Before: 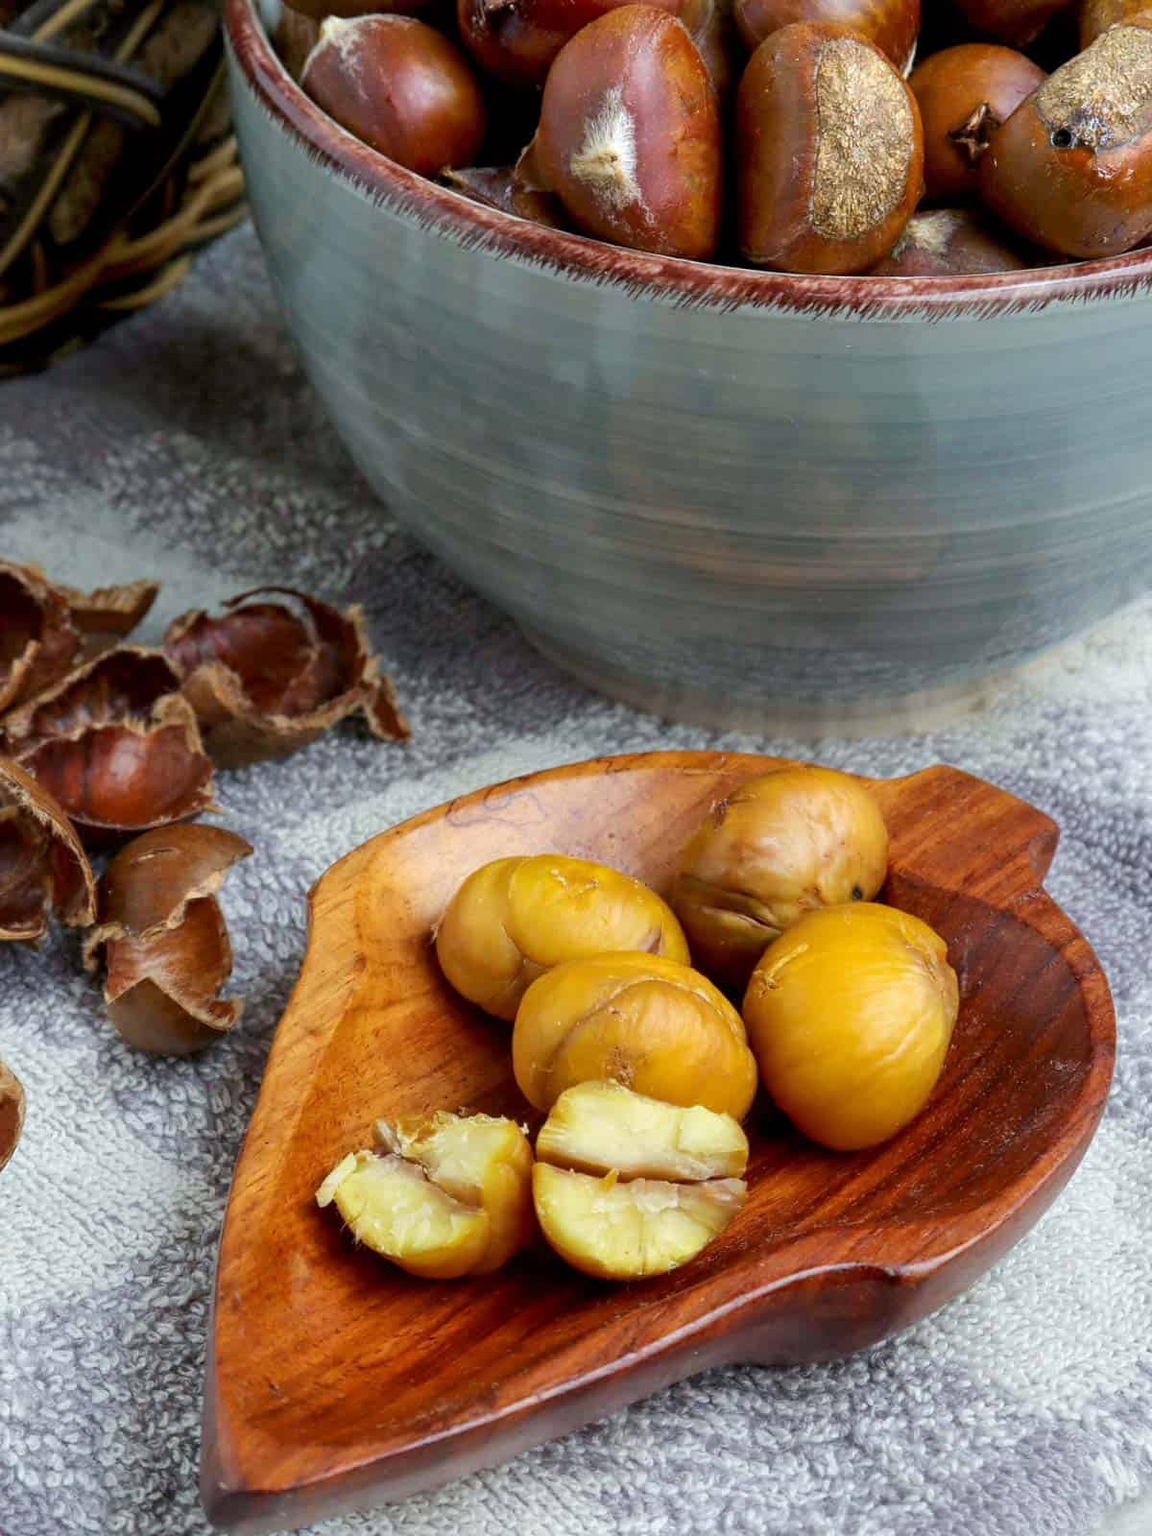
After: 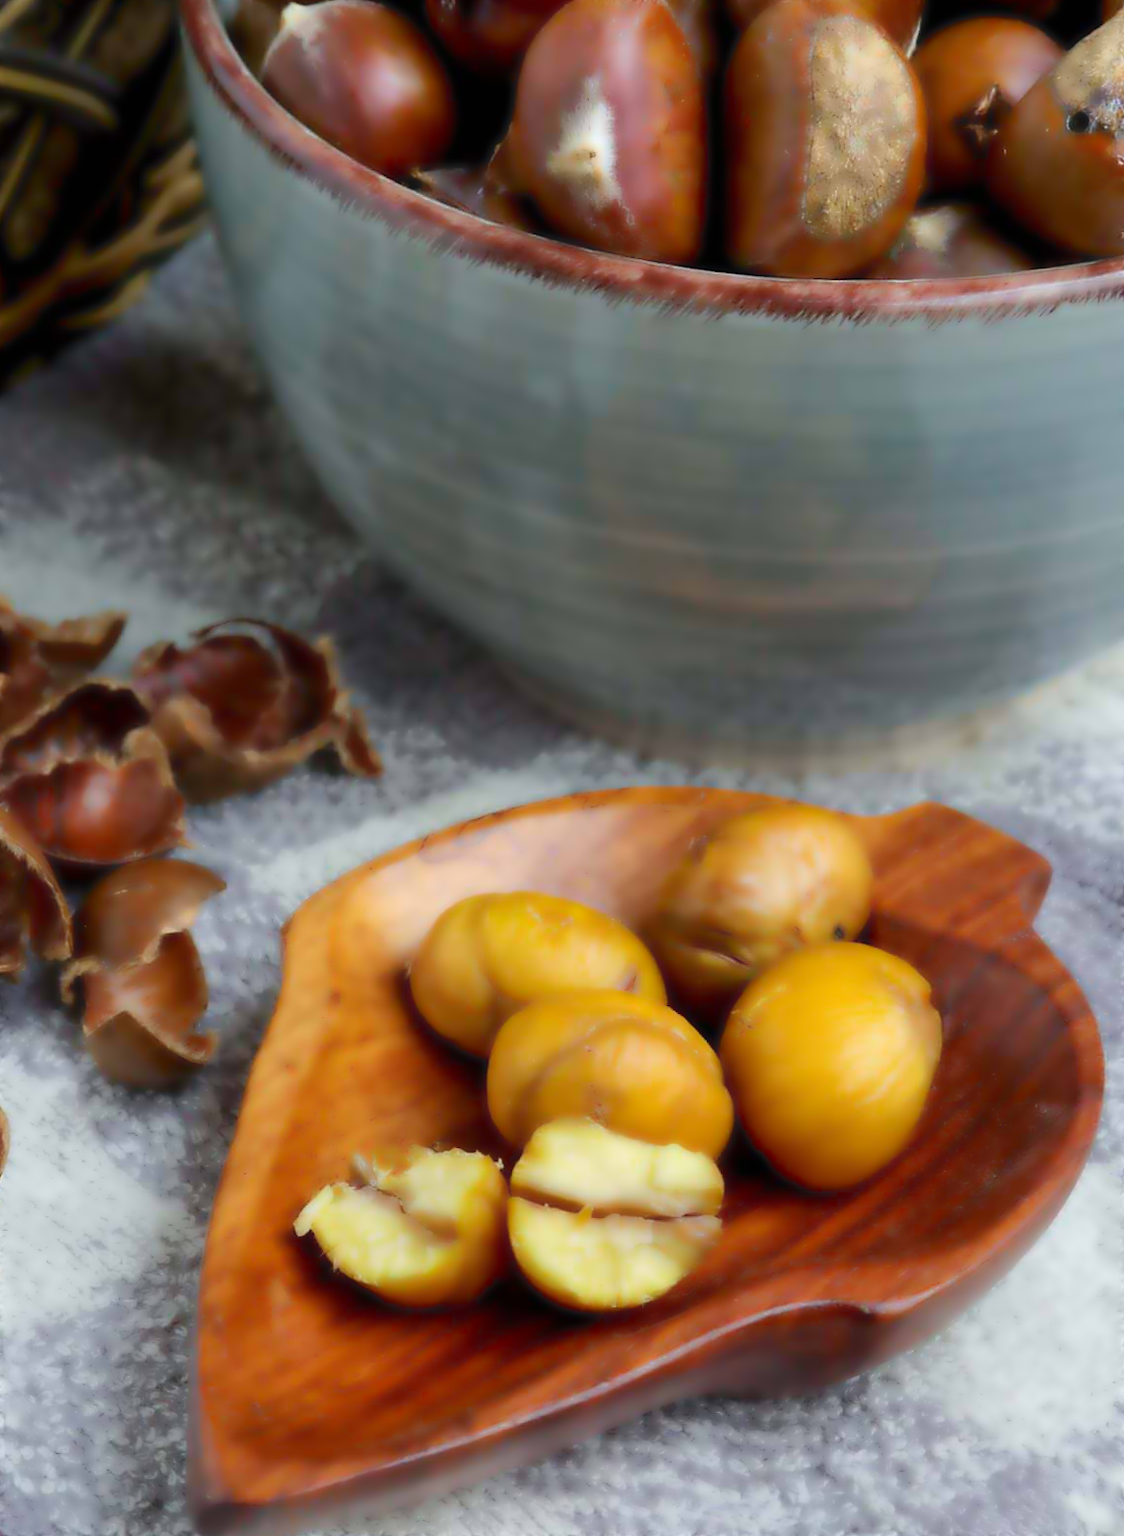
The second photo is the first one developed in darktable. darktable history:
rotate and perspective: rotation 0.074°, lens shift (vertical) 0.096, lens shift (horizontal) -0.041, crop left 0.043, crop right 0.952, crop top 0.024, crop bottom 0.979
lowpass: radius 4, soften with bilateral filter, unbound 0
